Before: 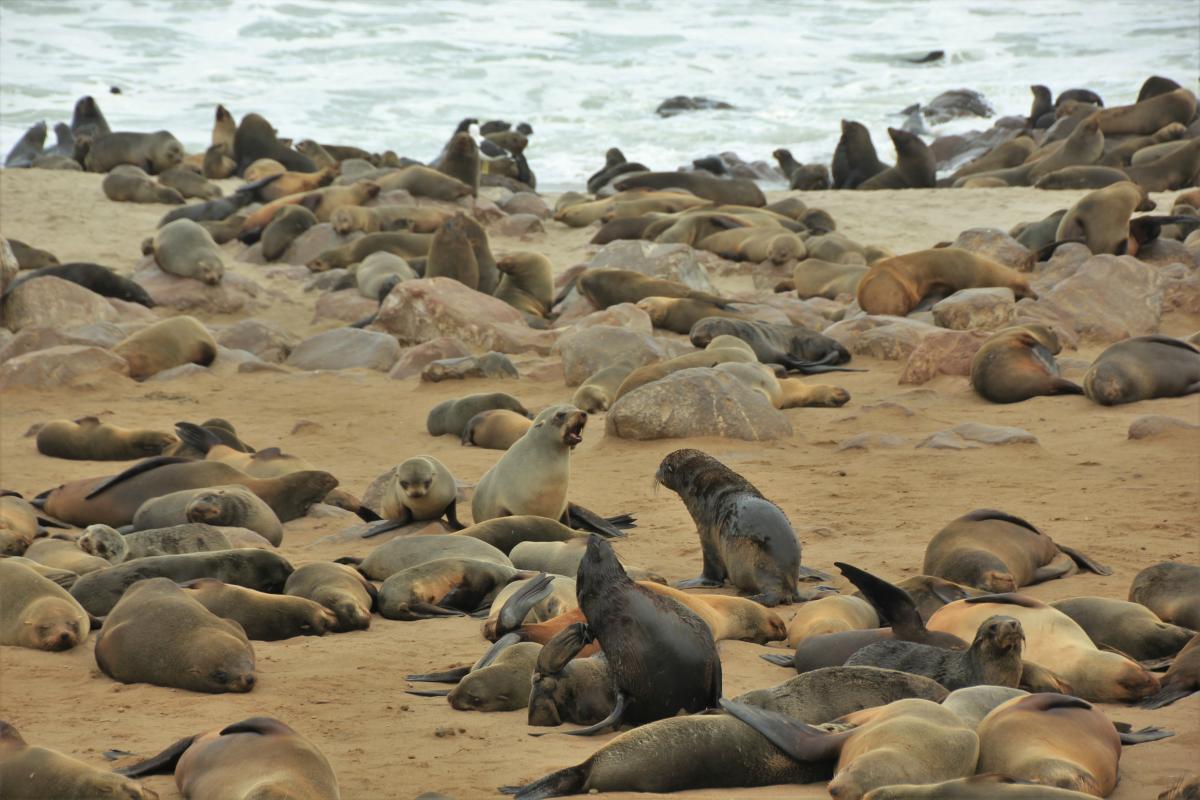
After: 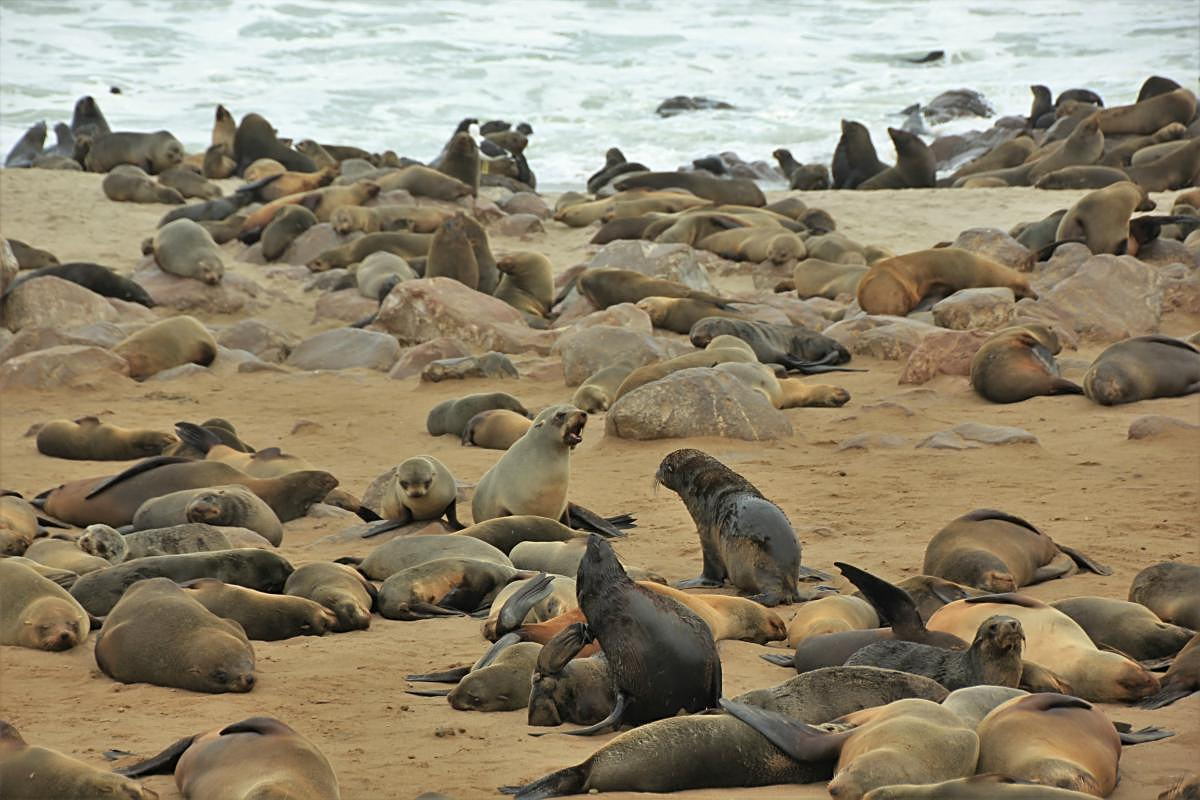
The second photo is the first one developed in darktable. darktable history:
color correction: highlights b* -0.041
sharpen: on, module defaults
exposure: compensate highlight preservation false
